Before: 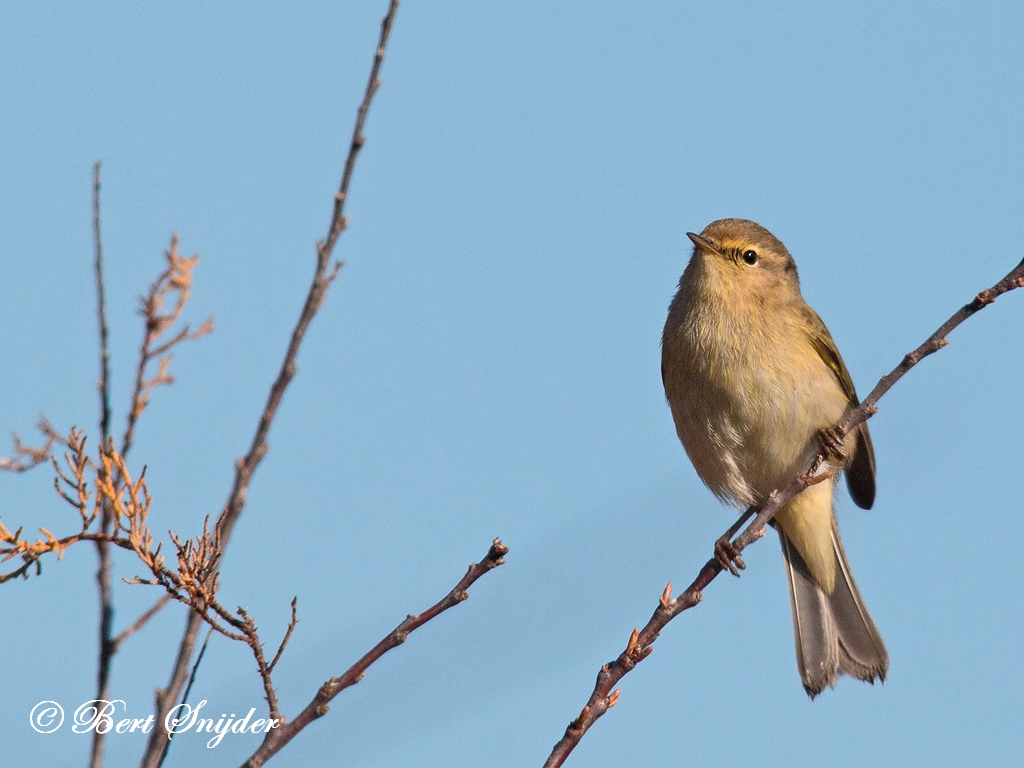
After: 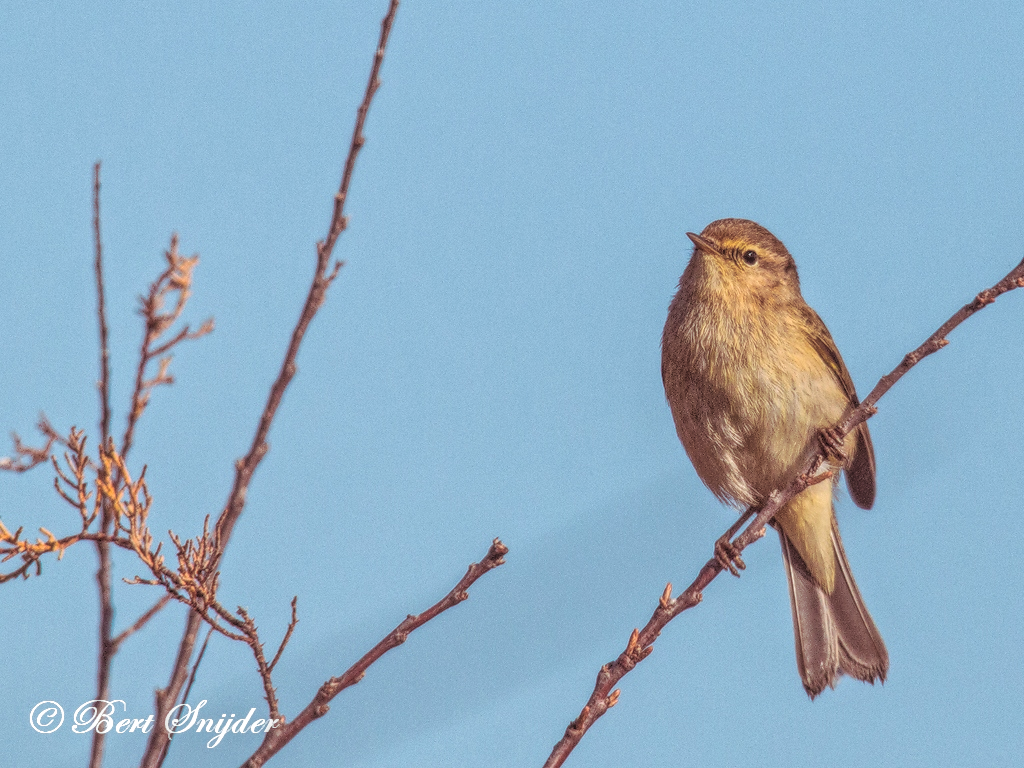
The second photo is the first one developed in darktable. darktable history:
base curve: curves: ch0 [(0, 0) (0.283, 0.295) (1, 1)], preserve colors none
local contrast: highlights 20%, shadows 30%, detail 200%, midtone range 0.2
split-toning: shadows › saturation 0.41, highlights › saturation 0, compress 33.55%
tone equalizer: -8 EV 0.001 EV, -7 EV -0.004 EV, -6 EV 0.009 EV, -5 EV 0.032 EV, -4 EV 0.276 EV, -3 EV 0.644 EV, -2 EV 0.584 EV, -1 EV 0.187 EV, +0 EV 0.024 EV
